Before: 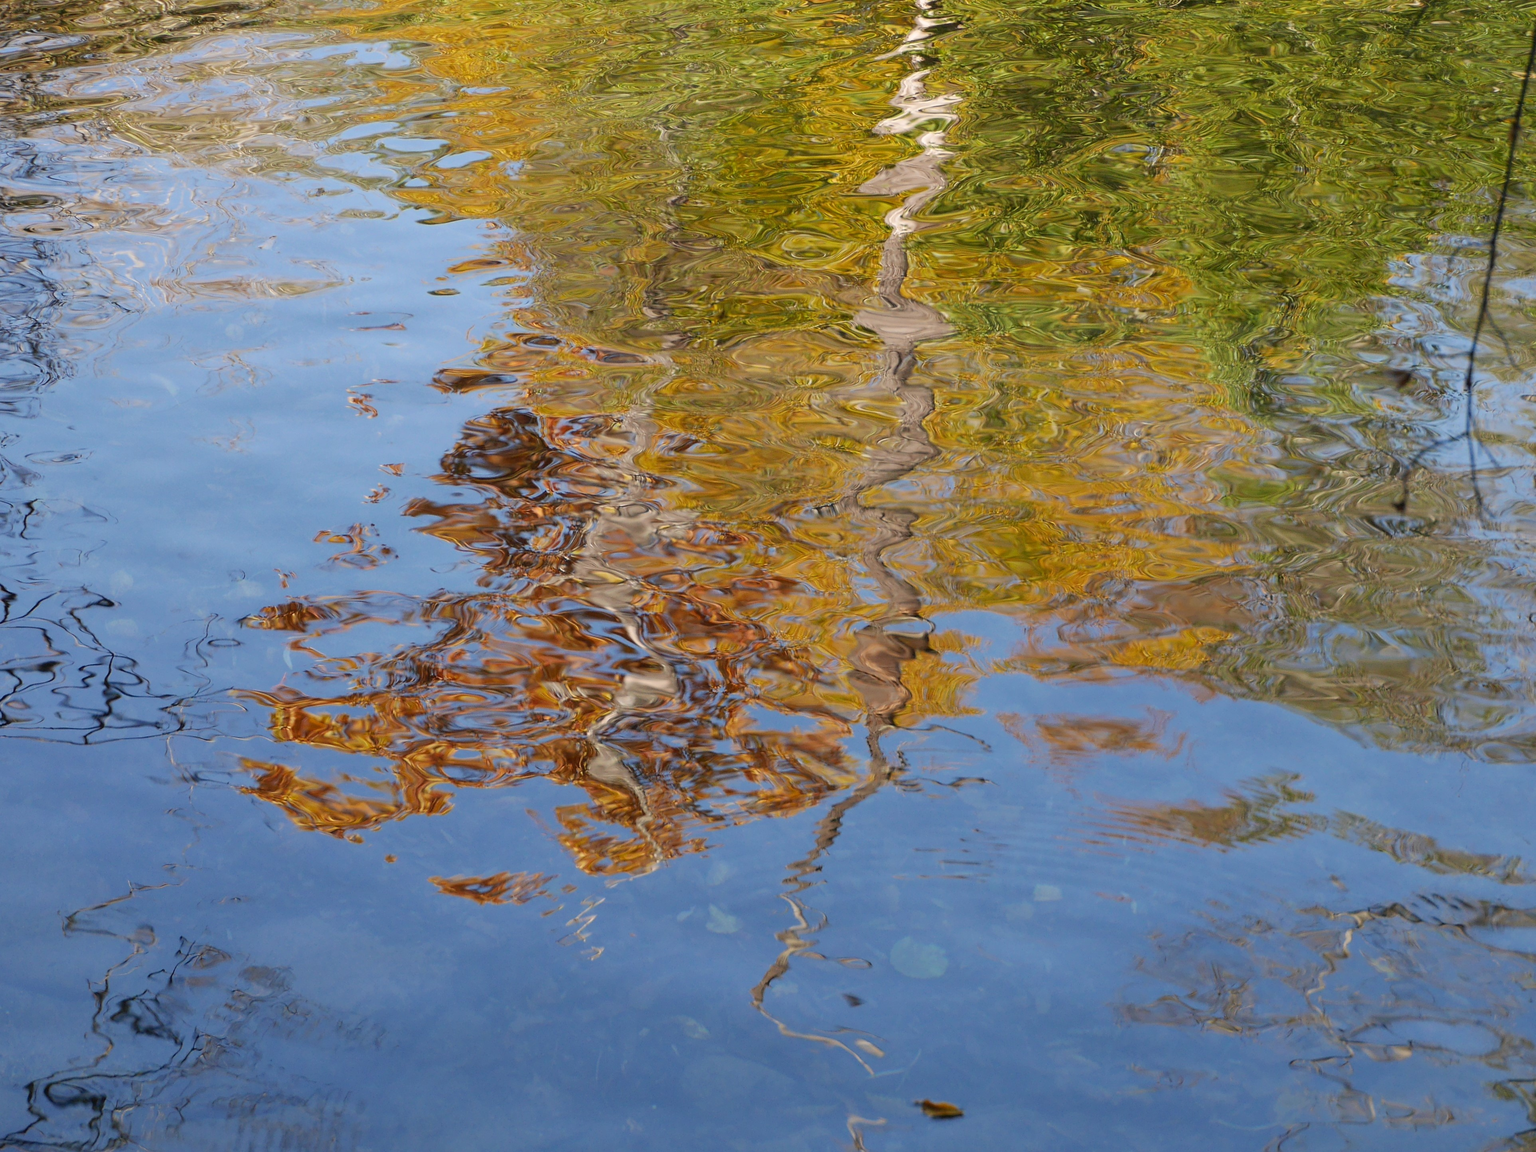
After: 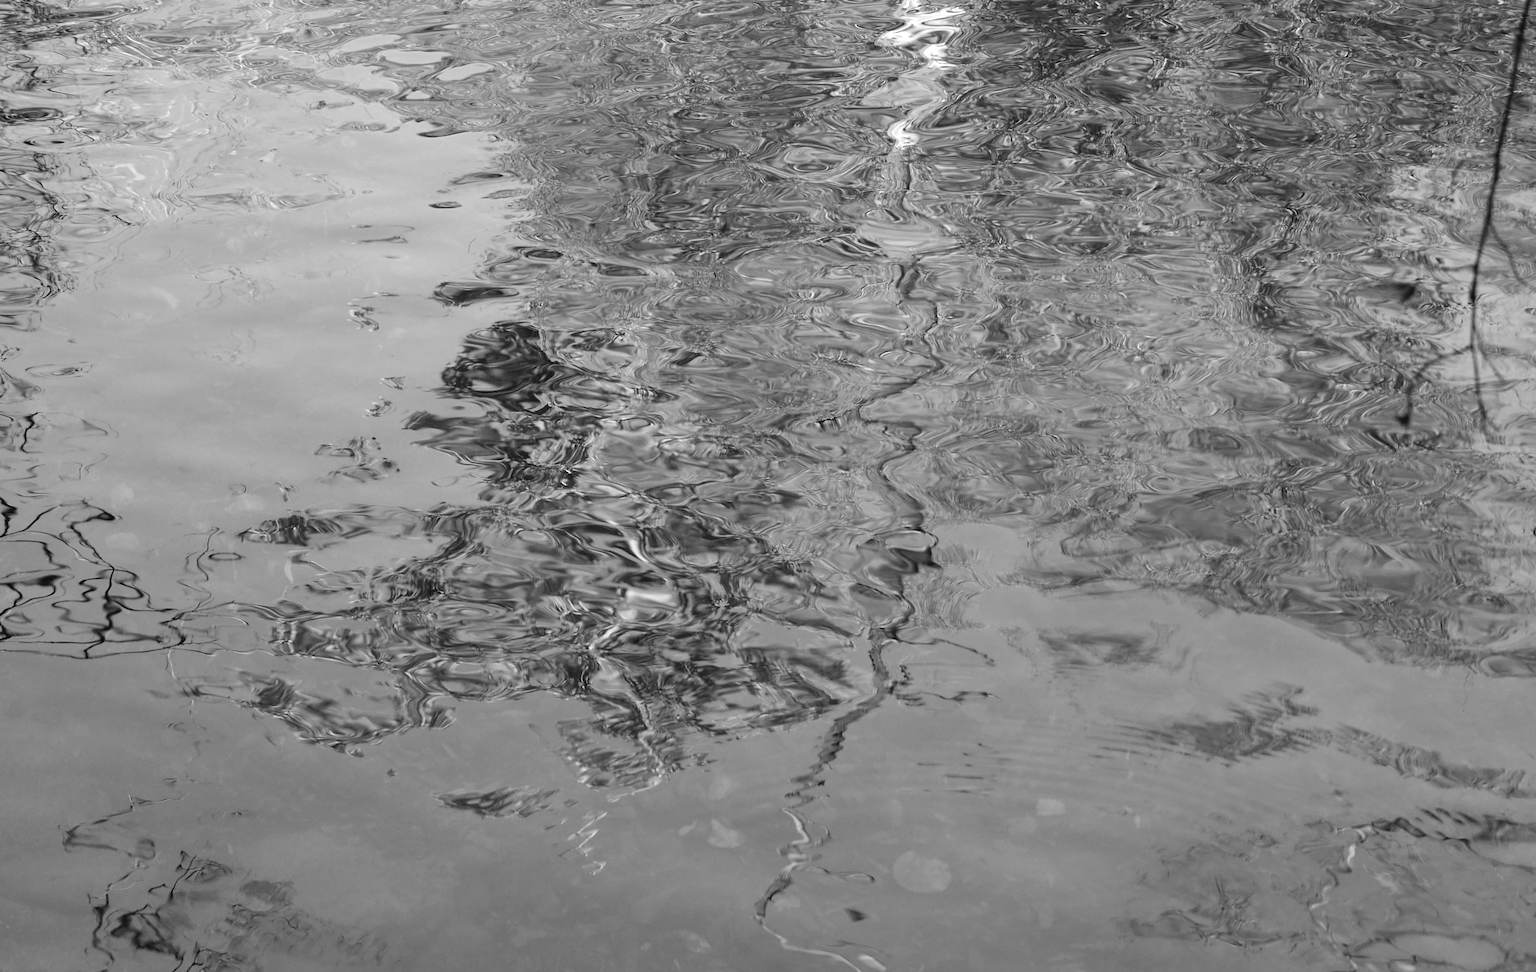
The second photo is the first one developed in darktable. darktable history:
crop: top 7.625%, bottom 8.027%
monochrome: on, module defaults
tone equalizer: -8 EV -0.417 EV, -7 EV -0.389 EV, -6 EV -0.333 EV, -5 EV -0.222 EV, -3 EV 0.222 EV, -2 EV 0.333 EV, -1 EV 0.389 EV, +0 EV 0.417 EV, edges refinement/feathering 500, mask exposure compensation -1.57 EV, preserve details no
